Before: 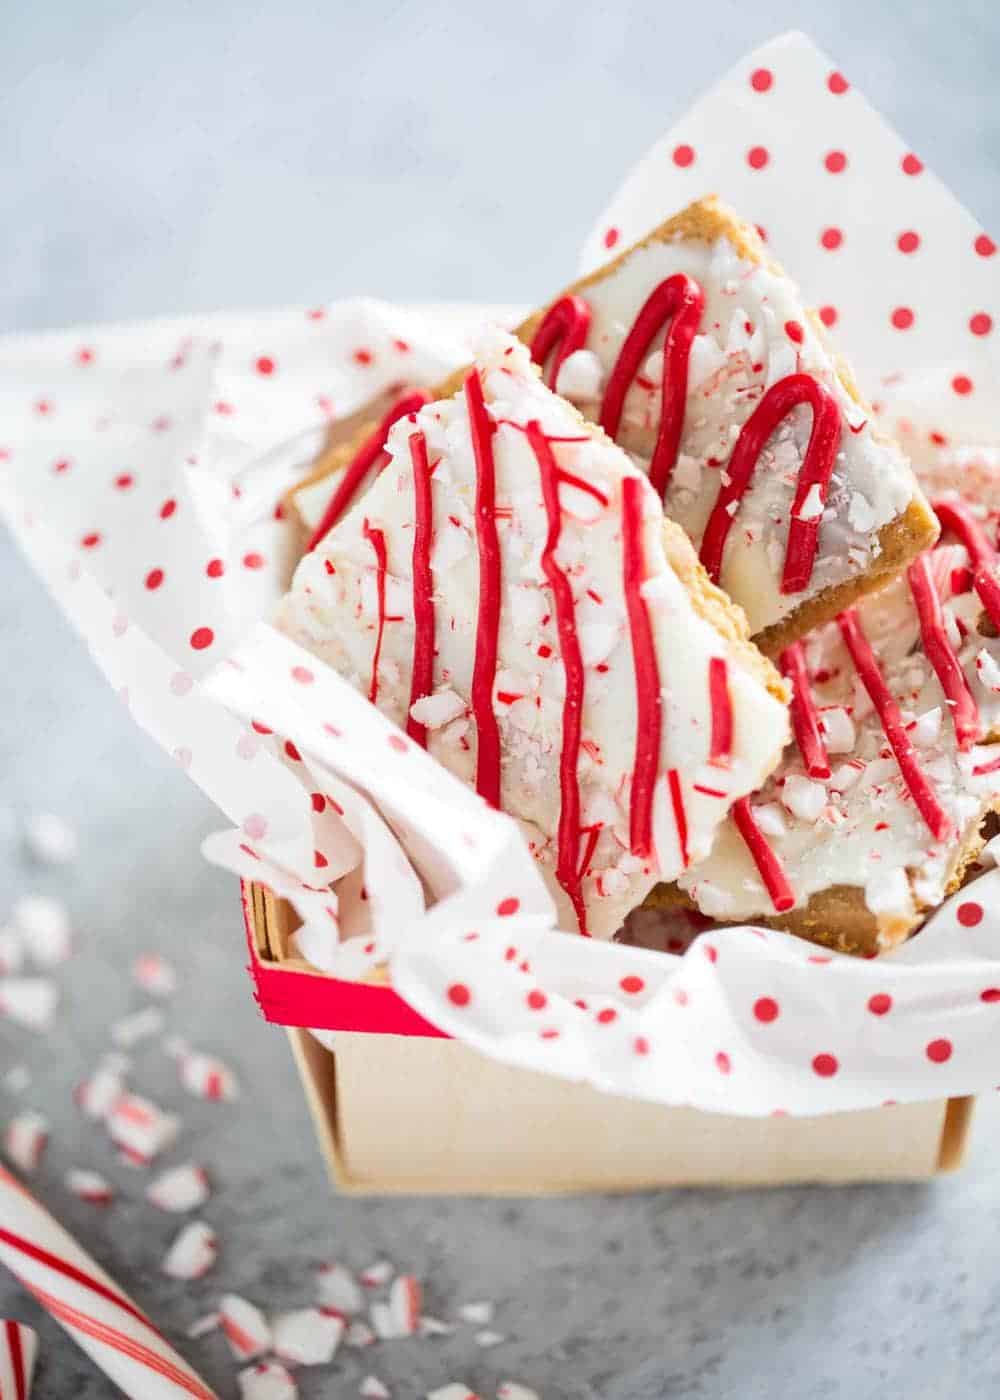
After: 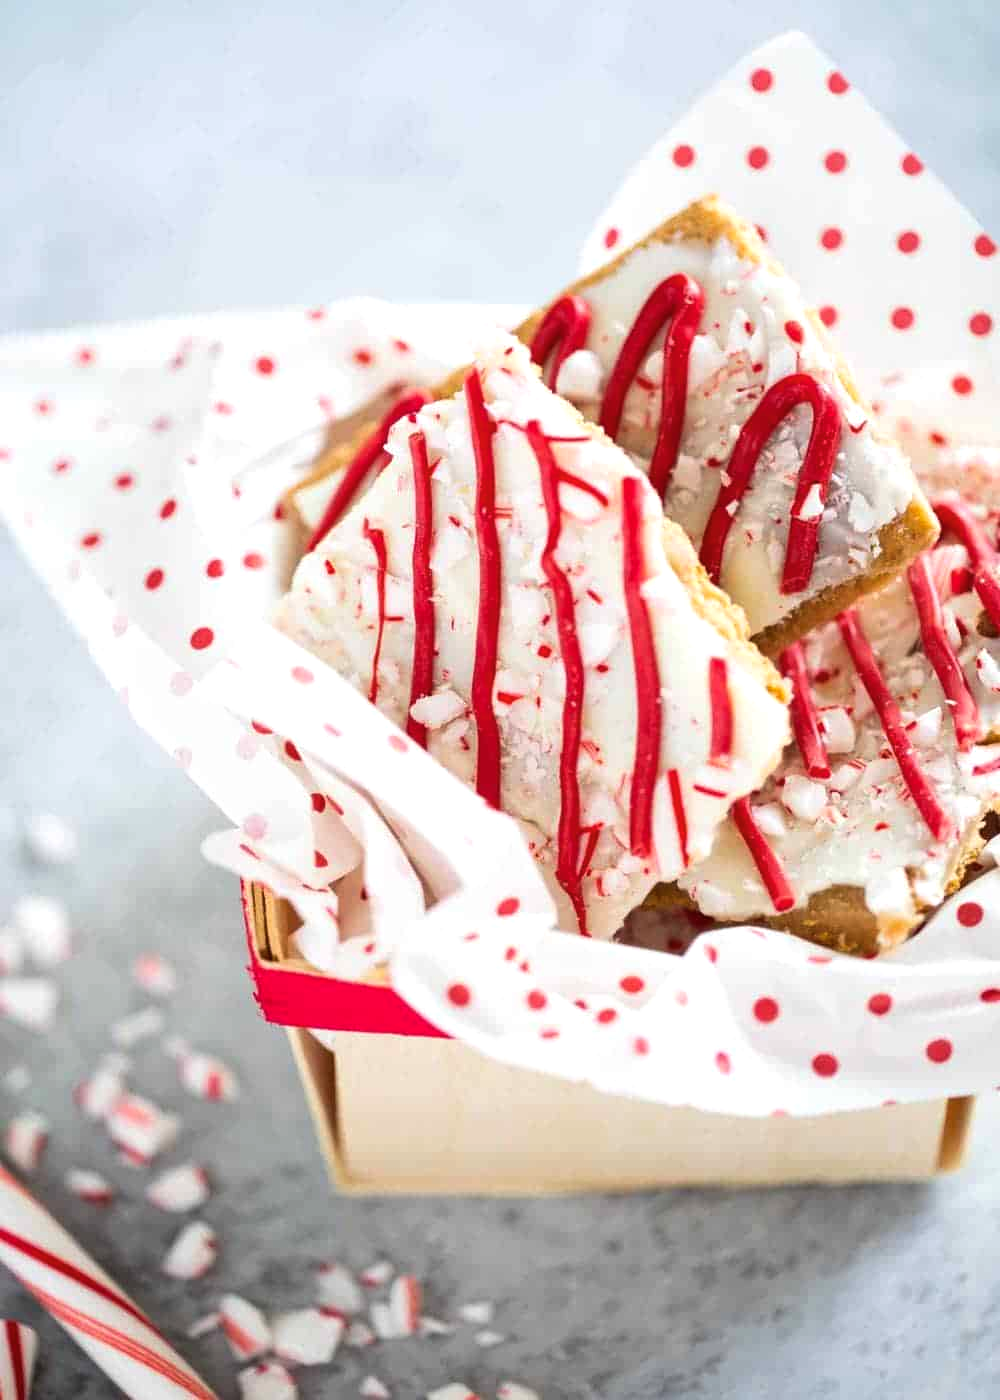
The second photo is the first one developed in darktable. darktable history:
color balance rgb: perceptual saturation grading › global saturation -0.092%, perceptual brilliance grading › highlights 5.255%, perceptual brilliance grading › shadows -9.485%, global vibrance 20%
